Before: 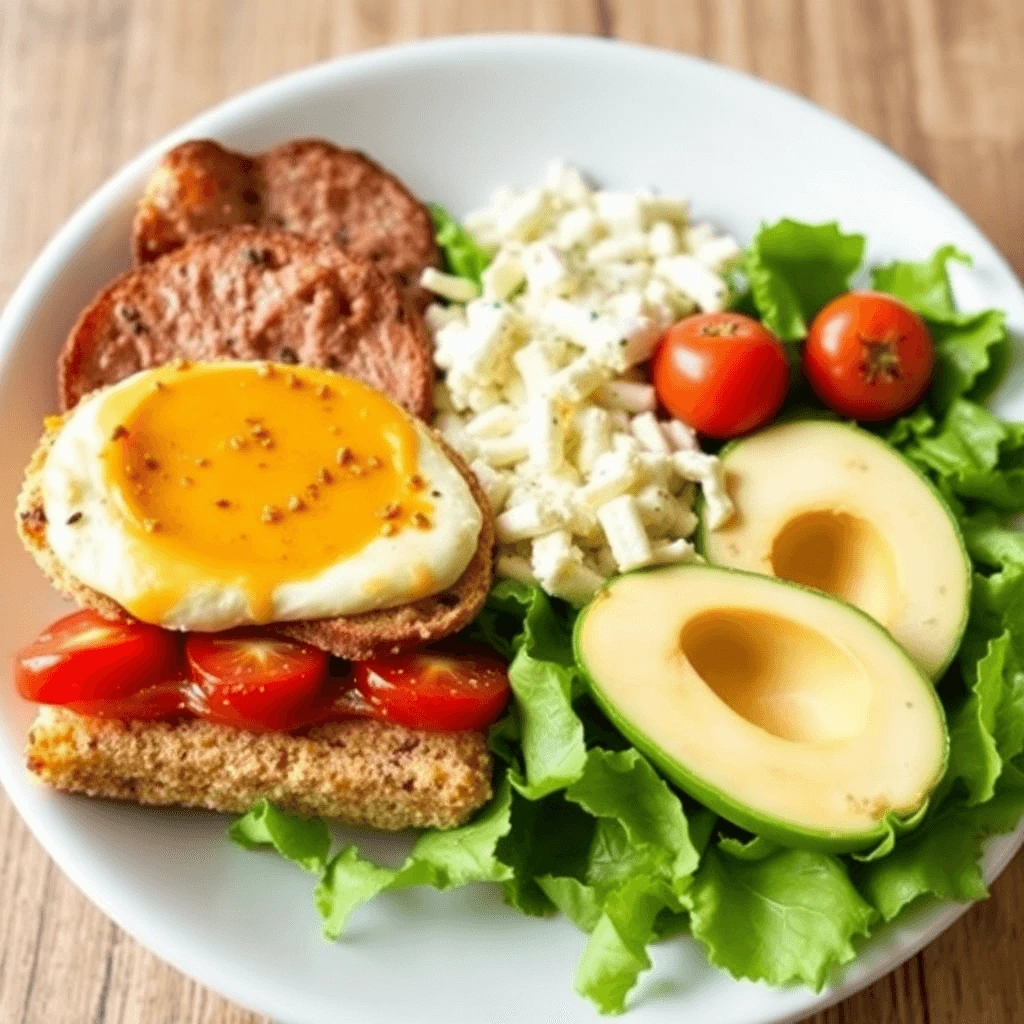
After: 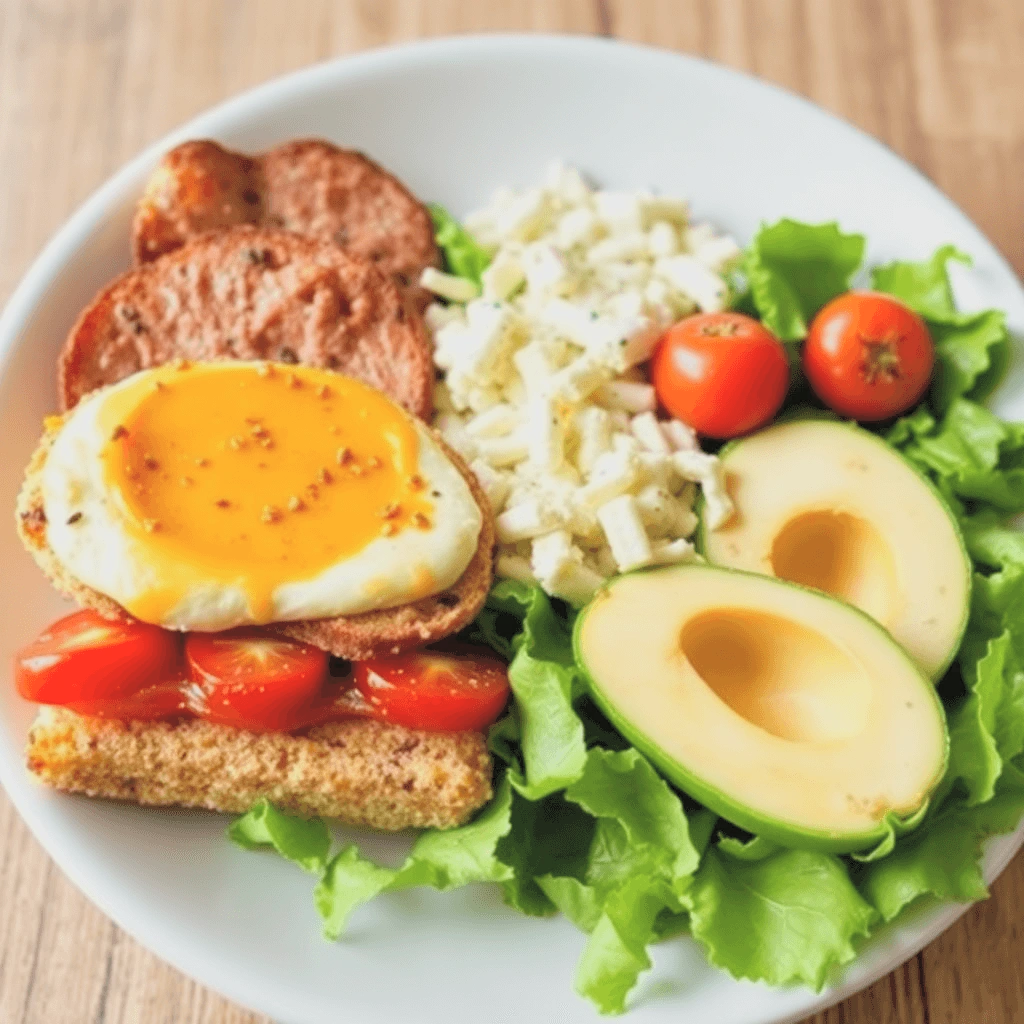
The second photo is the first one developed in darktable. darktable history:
color balance: lift [1.007, 1, 1, 1], gamma [1.097, 1, 1, 1]
rgb levels: preserve colors sum RGB, levels [[0.038, 0.433, 0.934], [0, 0.5, 1], [0, 0.5, 1]]
